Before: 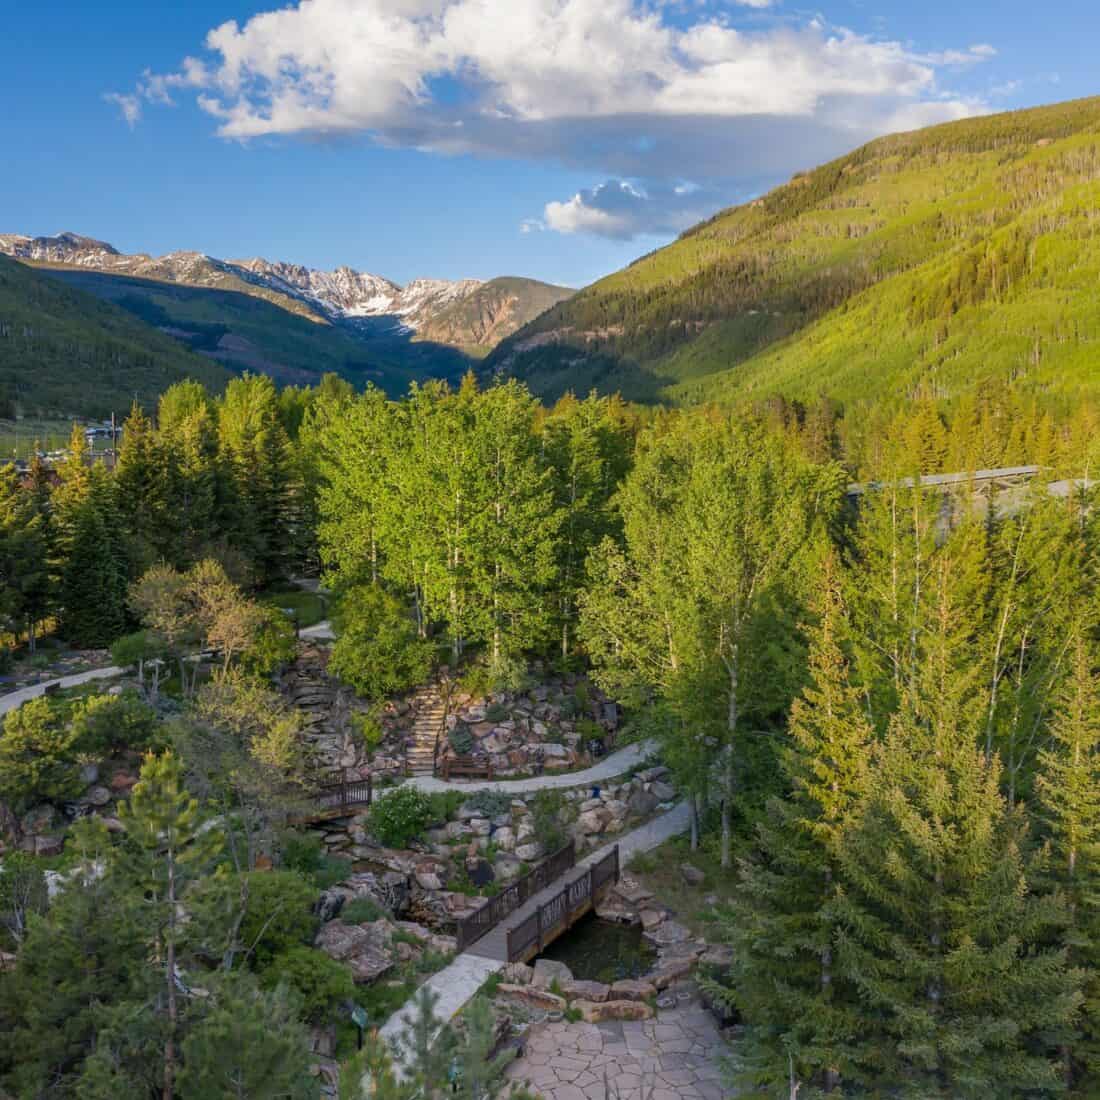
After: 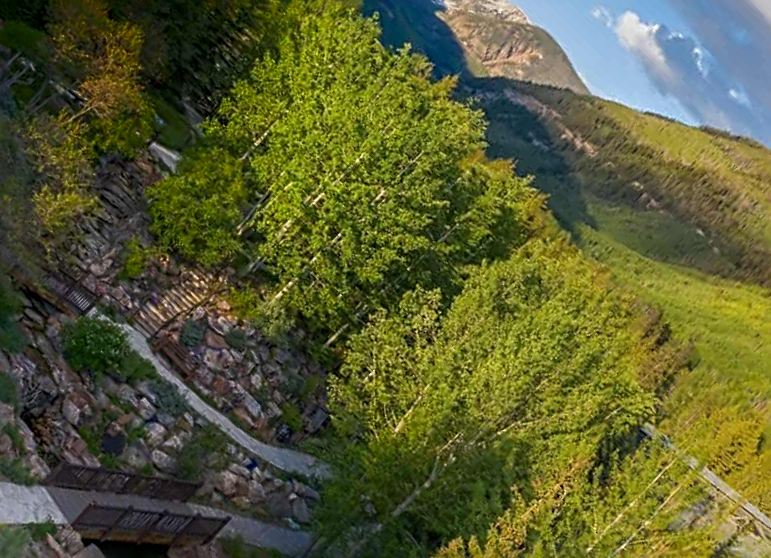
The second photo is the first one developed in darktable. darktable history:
sharpen: radius 3.117
shadows and highlights: shadows -87.22, highlights -36, soften with gaussian
crop and rotate: angle -44.42°, top 16.607%, right 0.853%, bottom 11.642%
